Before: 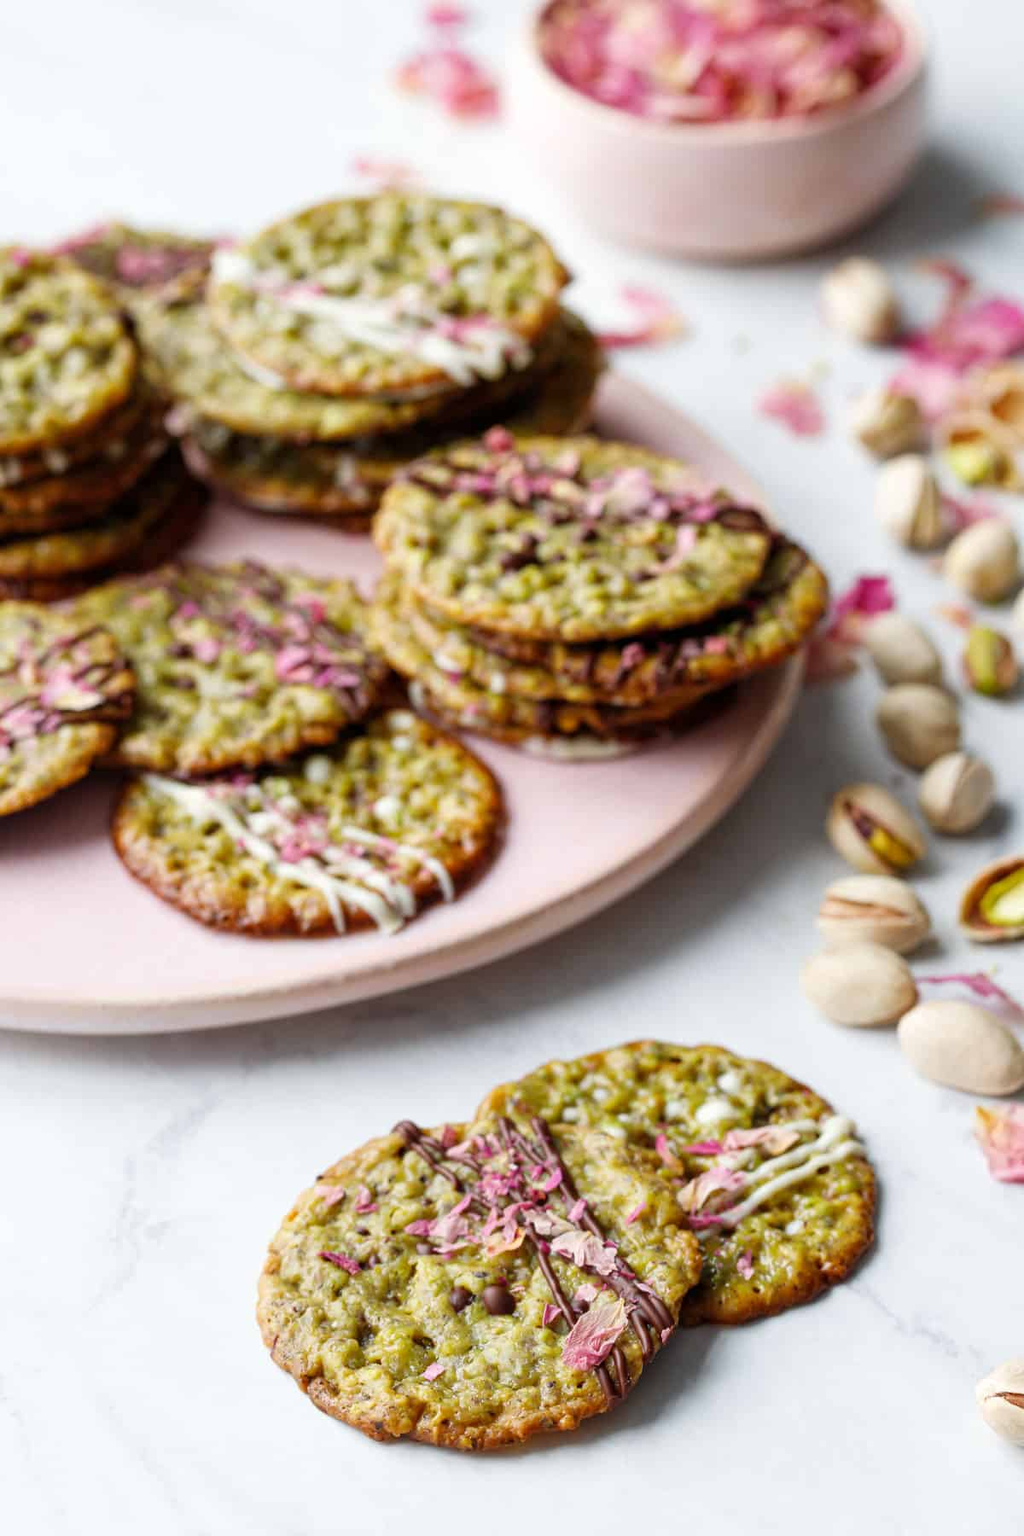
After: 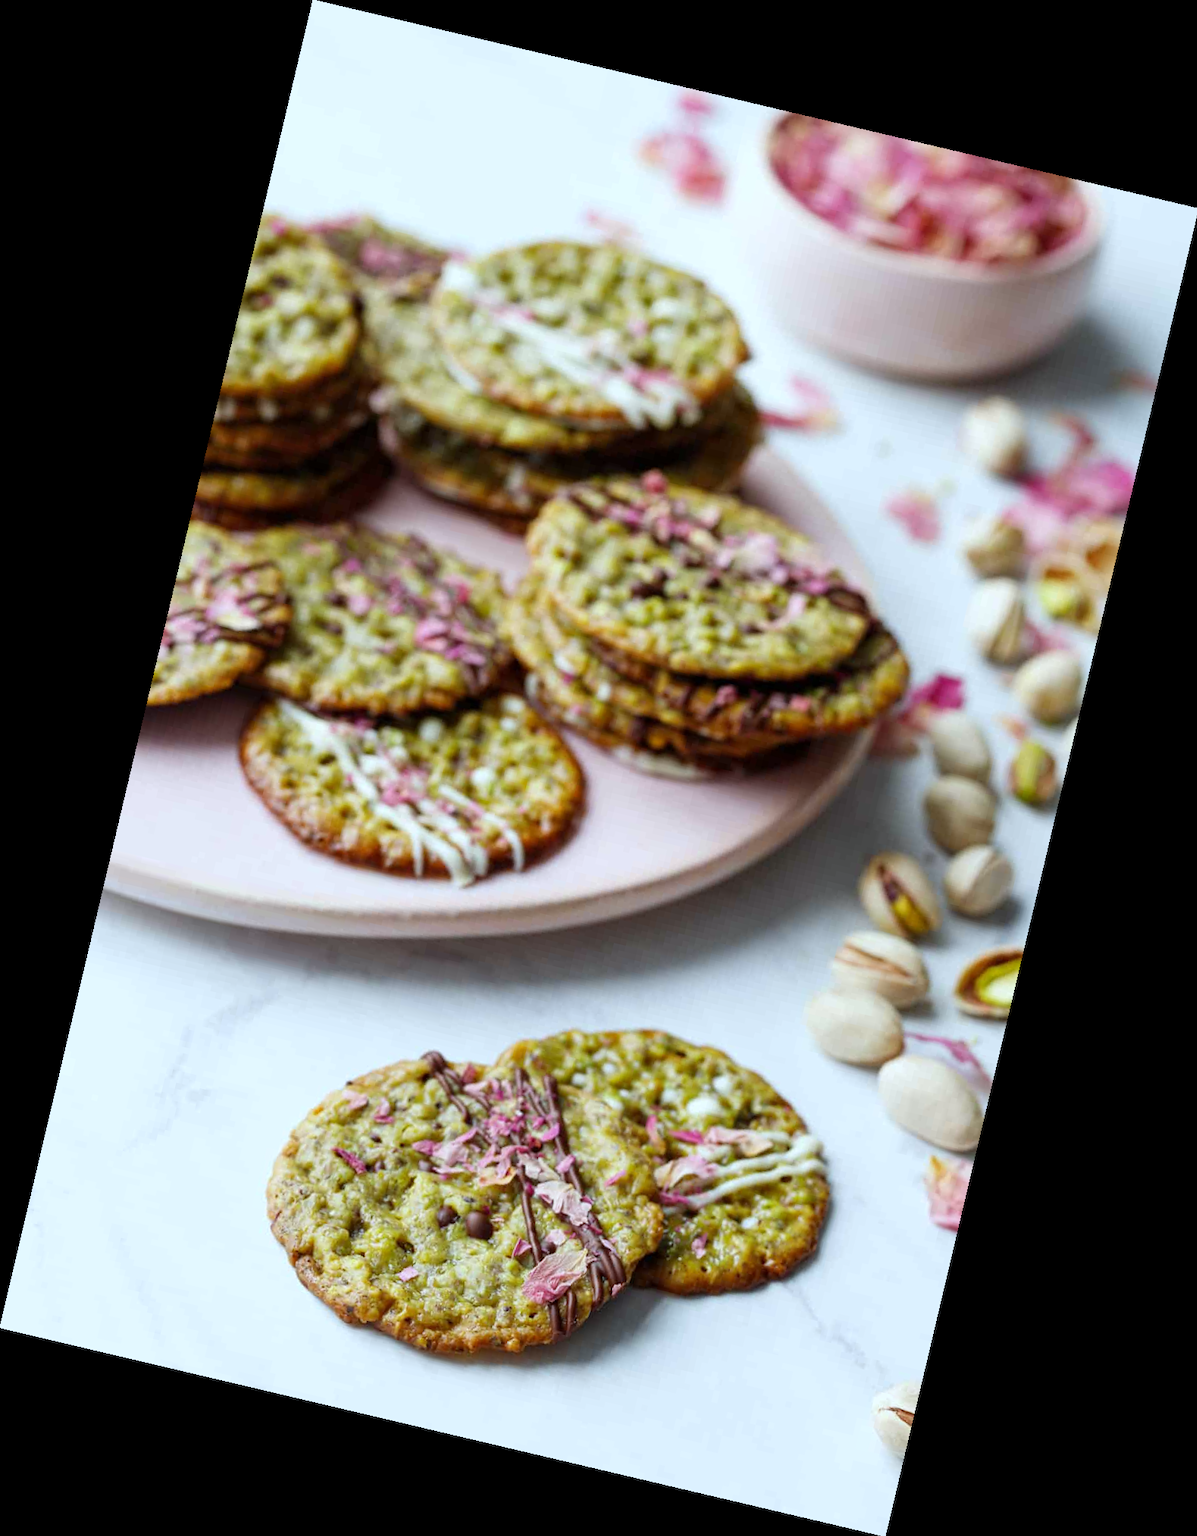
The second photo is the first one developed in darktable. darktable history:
rotate and perspective: rotation 13.27°, automatic cropping off
white balance: red 0.925, blue 1.046
